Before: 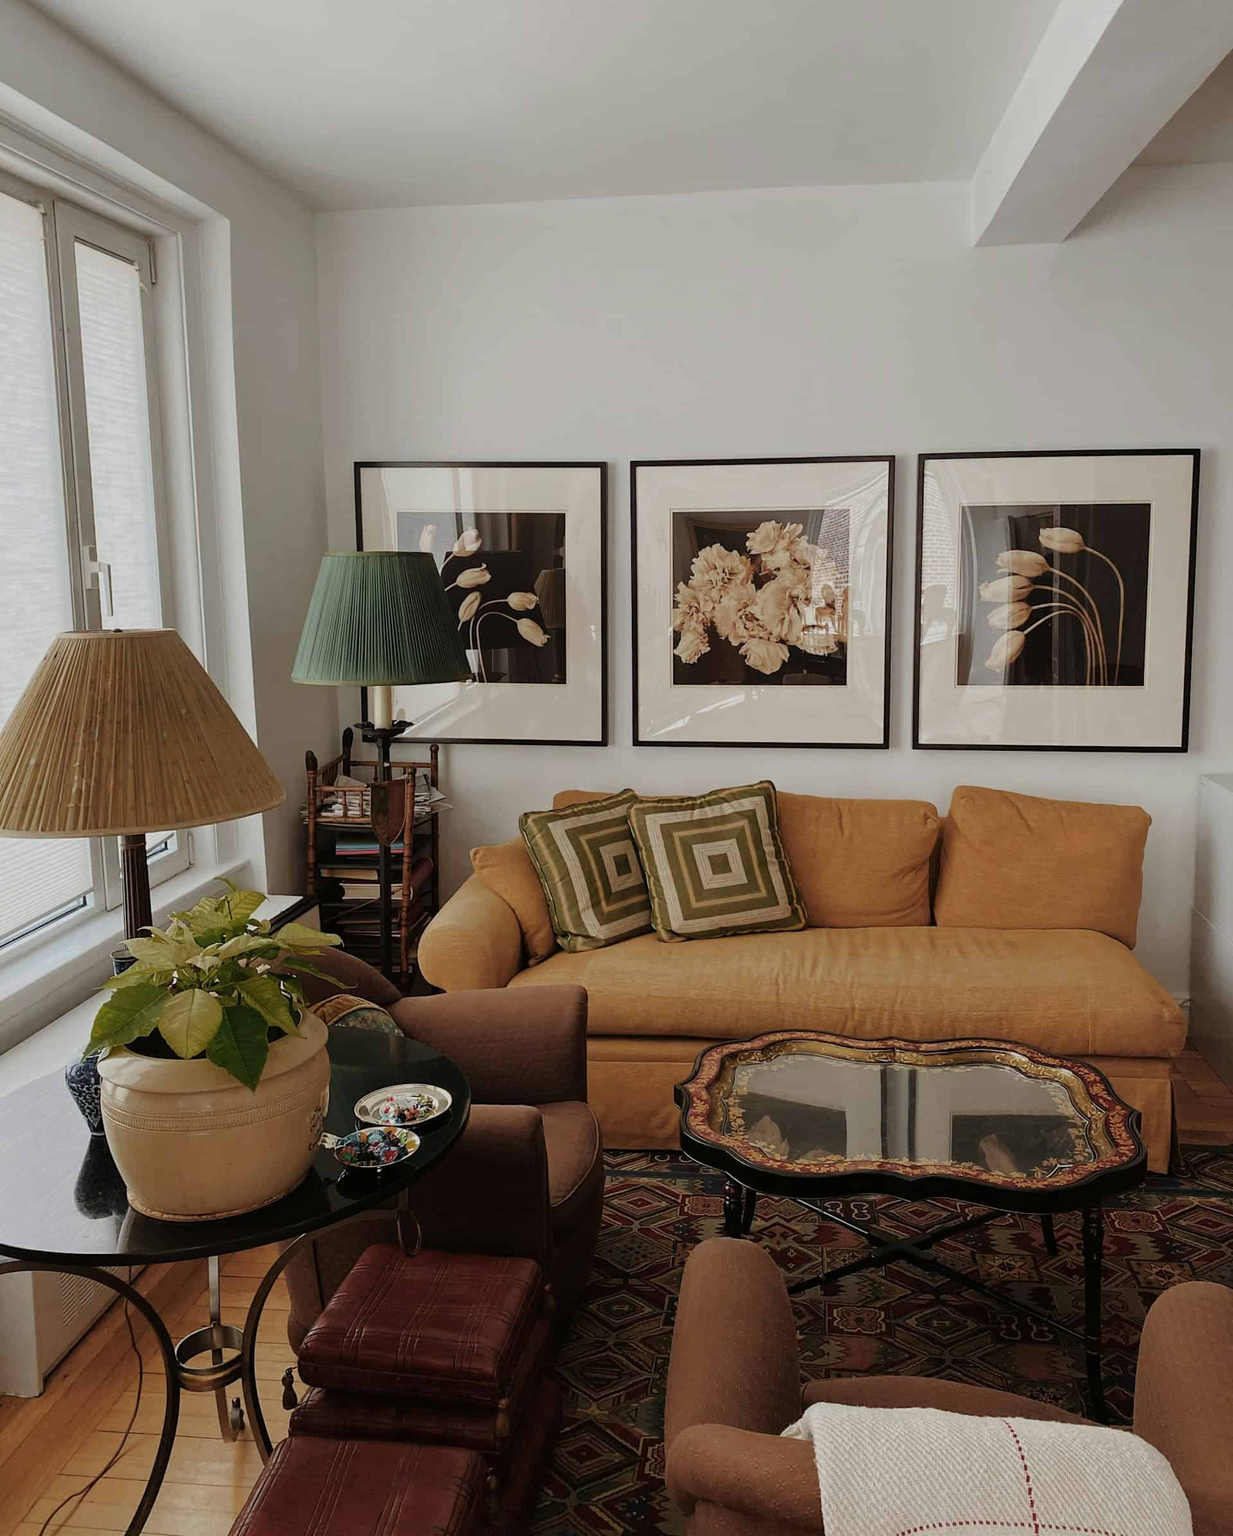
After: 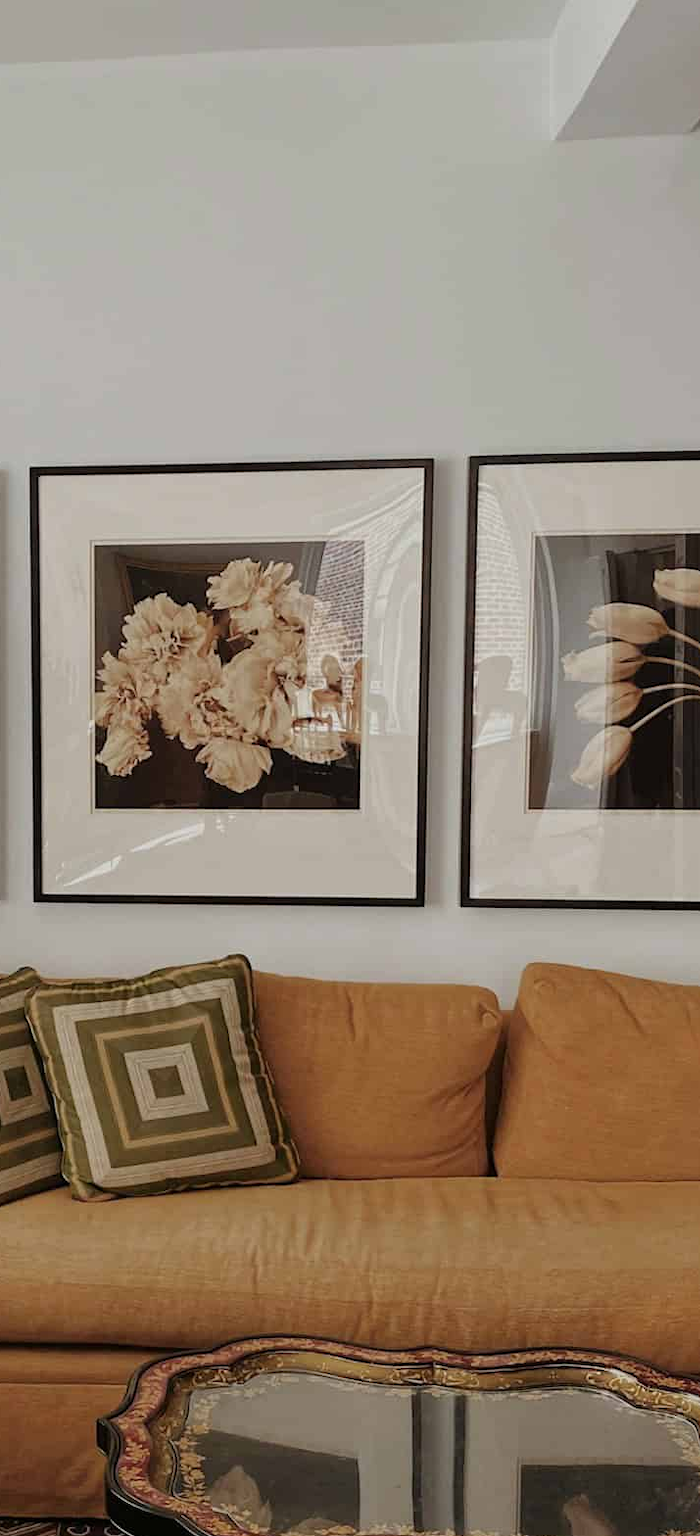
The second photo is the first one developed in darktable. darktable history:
crop and rotate: left 49.564%, top 10.102%, right 13.17%, bottom 24.331%
